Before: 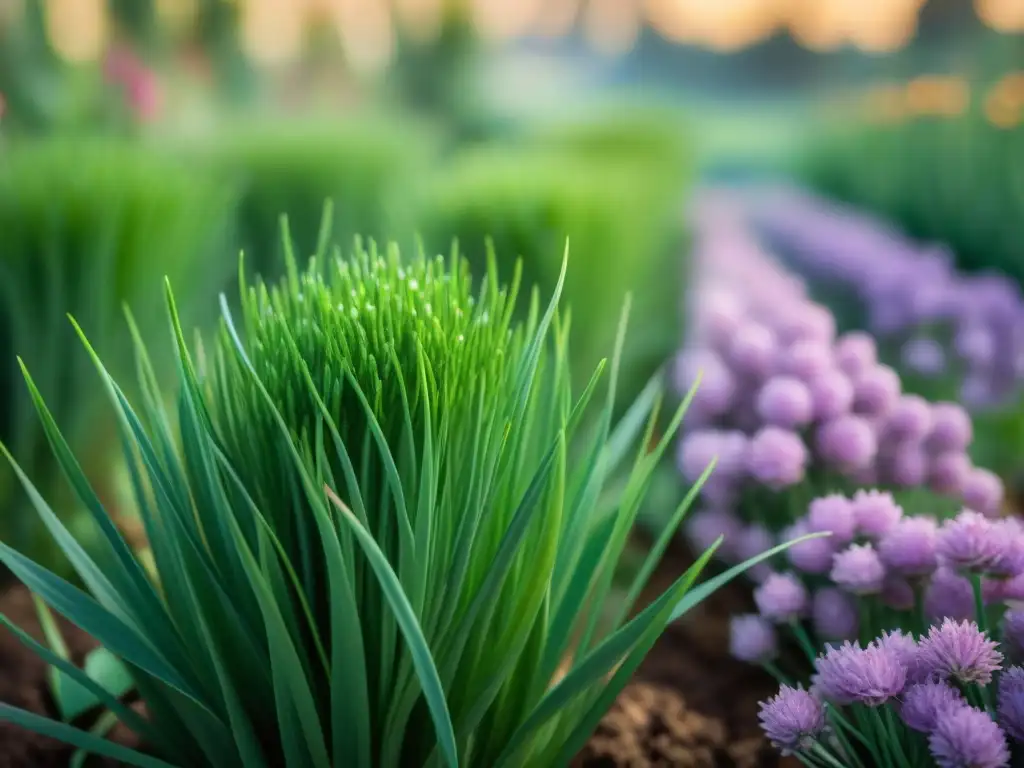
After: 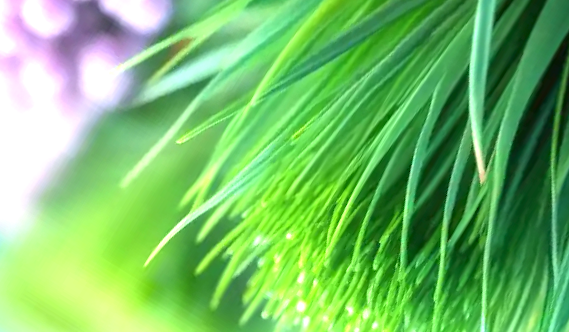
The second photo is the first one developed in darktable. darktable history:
crop and rotate: angle 148.15°, left 9.14%, top 15.658%, right 4.563%, bottom 17.069%
exposure: black level correction 0, exposure 1.2 EV, compensate exposure bias true, compensate highlight preservation false
